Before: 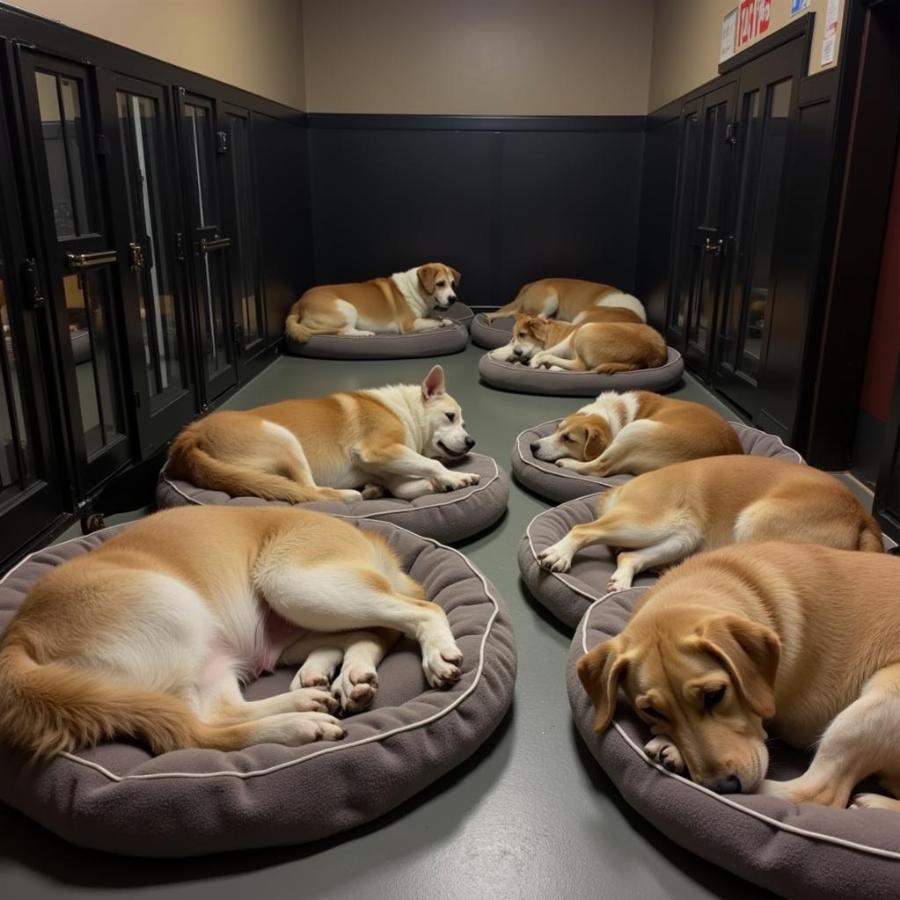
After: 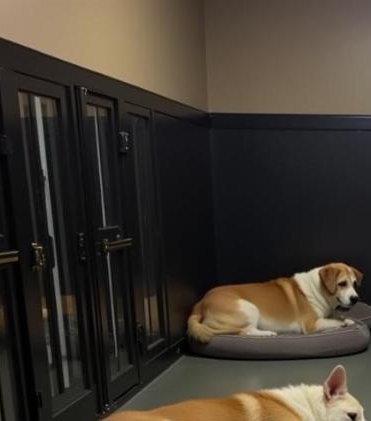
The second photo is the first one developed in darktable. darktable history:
crop and rotate: left 10.895%, top 0.065%, right 47.835%, bottom 53.128%
